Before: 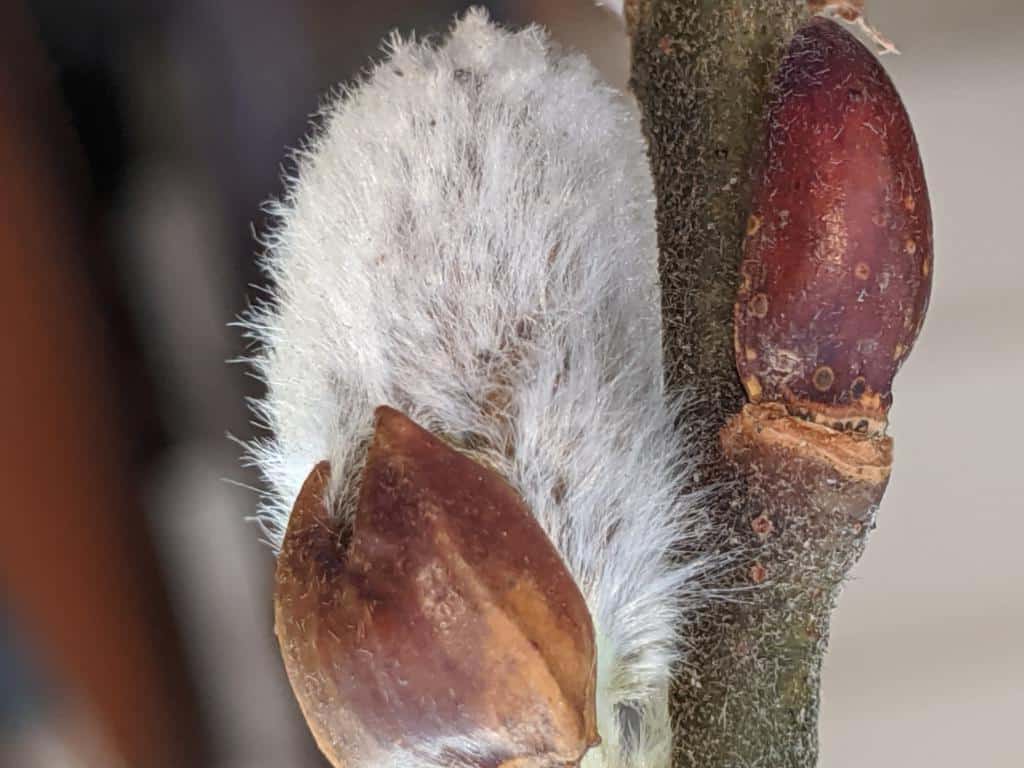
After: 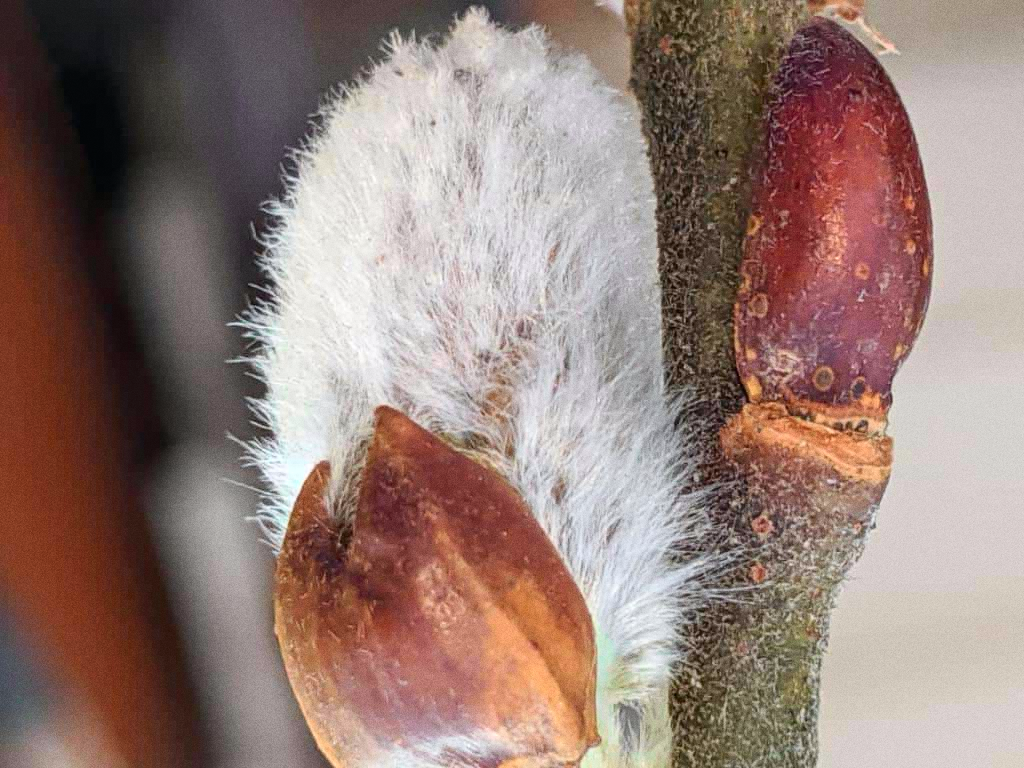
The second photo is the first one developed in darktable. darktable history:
tone curve: curves: ch0 [(0, 0) (0.051, 0.047) (0.102, 0.099) (0.228, 0.262) (0.446, 0.527) (0.695, 0.778) (0.908, 0.946) (1, 1)]; ch1 [(0, 0) (0.339, 0.298) (0.402, 0.363) (0.453, 0.413) (0.485, 0.469) (0.494, 0.493) (0.504, 0.501) (0.525, 0.533) (0.563, 0.591) (0.597, 0.631) (1, 1)]; ch2 [(0, 0) (0.48, 0.48) (0.504, 0.5) (0.539, 0.554) (0.59, 0.628) (0.642, 0.682) (0.824, 0.815) (1, 1)], color space Lab, independent channels, preserve colors none
grain: coarseness 0.47 ISO
